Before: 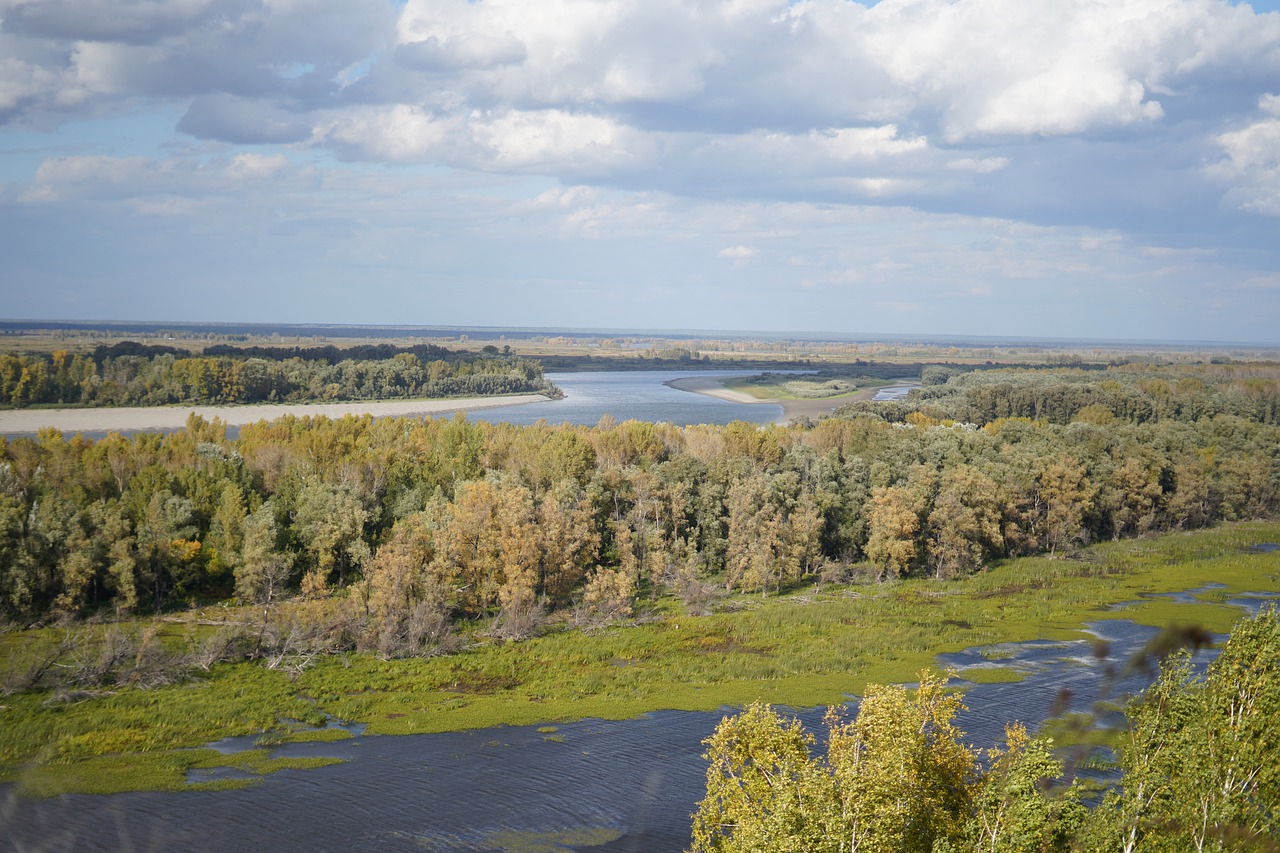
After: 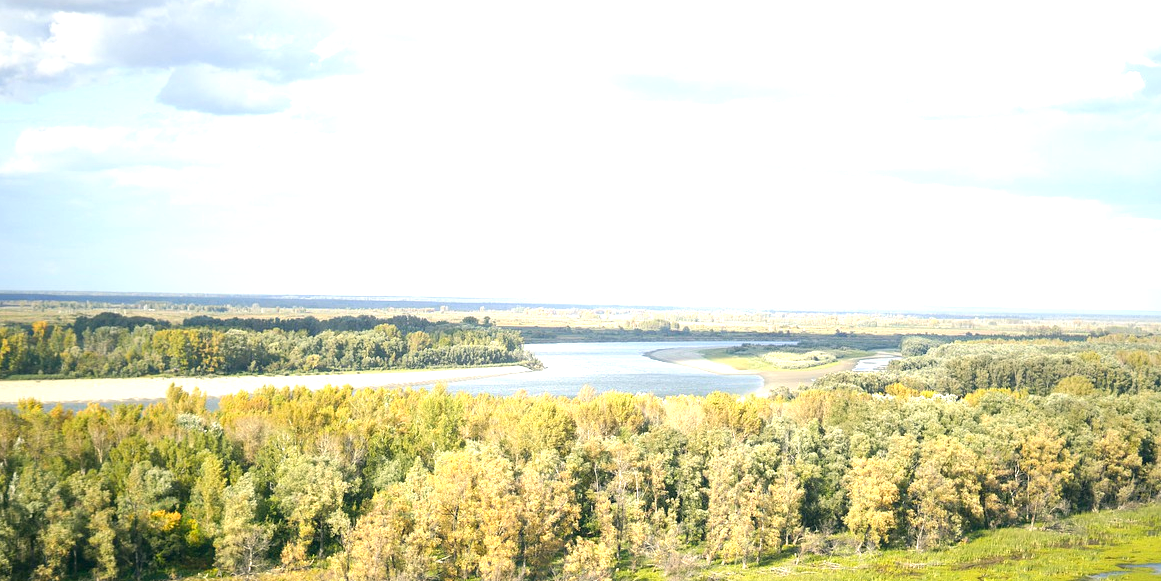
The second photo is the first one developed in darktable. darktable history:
crop: left 1.605%, top 3.407%, right 7.633%, bottom 28.446%
exposure: black level correction 0, exposure 1.384 EV, compensate highlight preservation false
color correction: highlights a* -0.467, highlights b* 9.3, shadows a* -8.81, shadows b* 0.843
